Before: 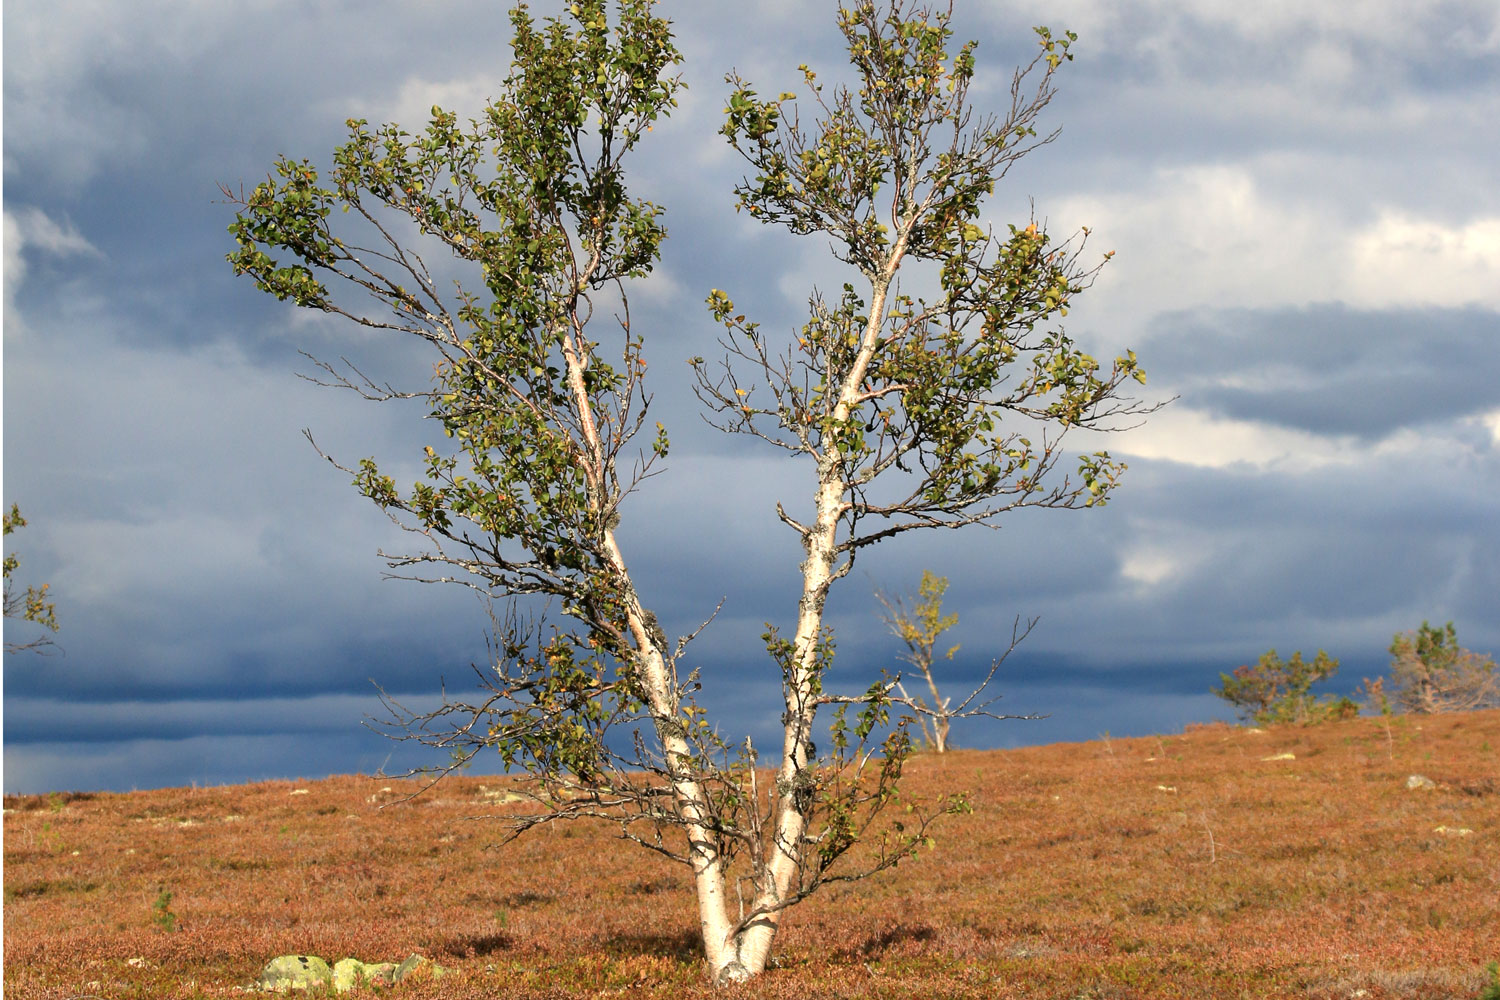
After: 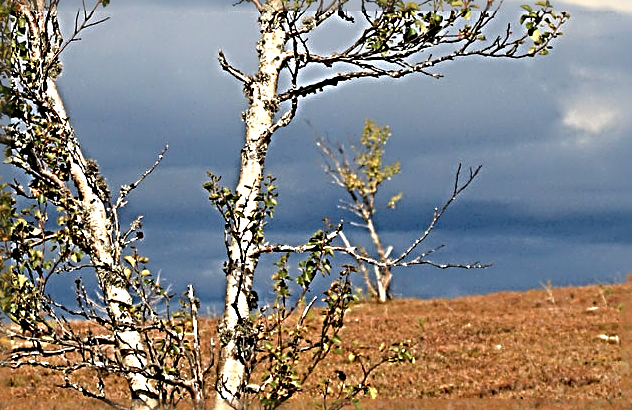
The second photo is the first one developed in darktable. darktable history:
sharpen: radius 4.001, amount 2
crop: left 37.221%, top 45.169%, right 20.63%, bottom 13.777%
